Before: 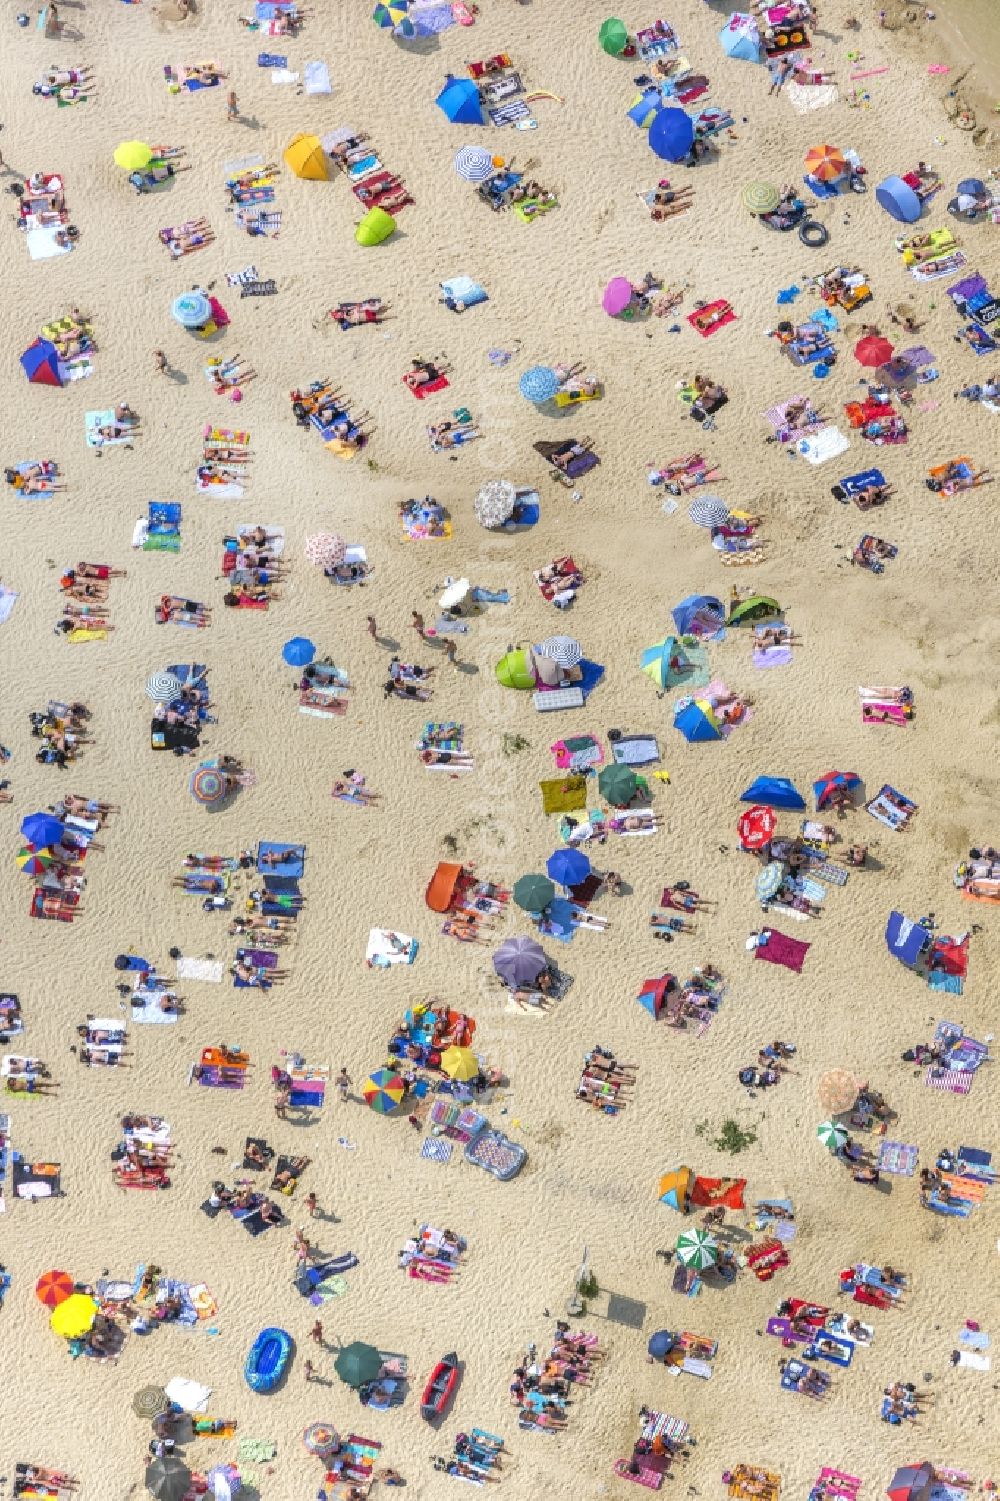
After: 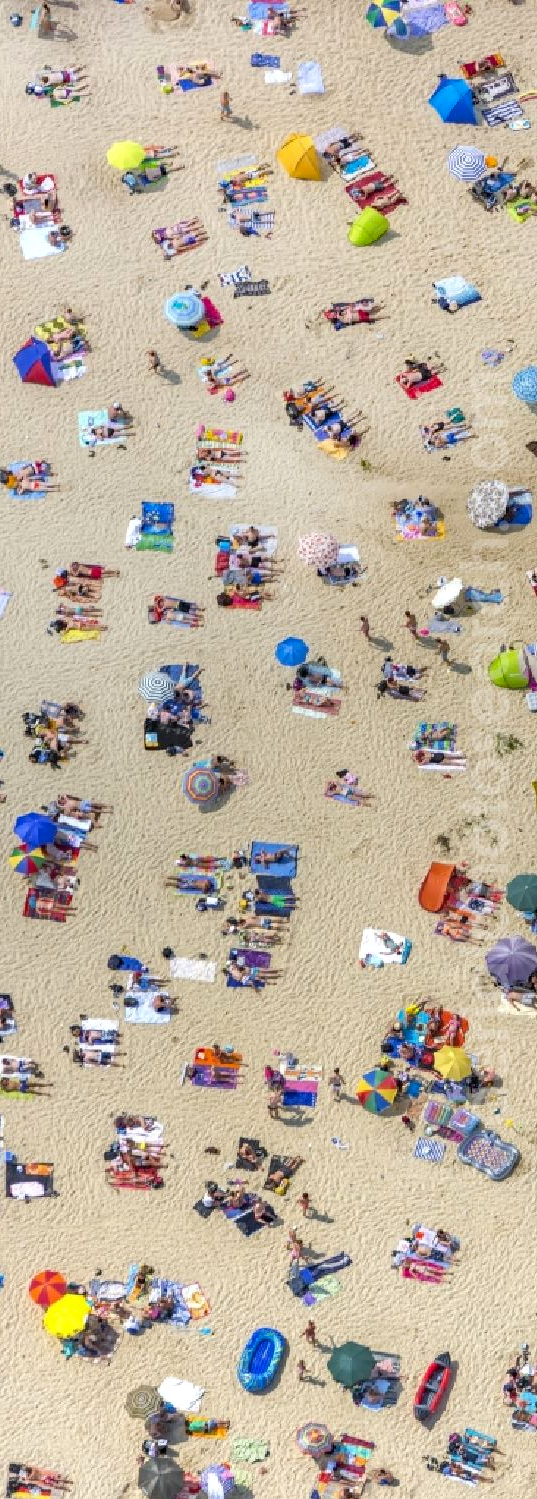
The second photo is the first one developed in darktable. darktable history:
haze removal: compatibility mode true, adaptive false
crop: left 0.736%, right 45.56%, bottom 0.092%
